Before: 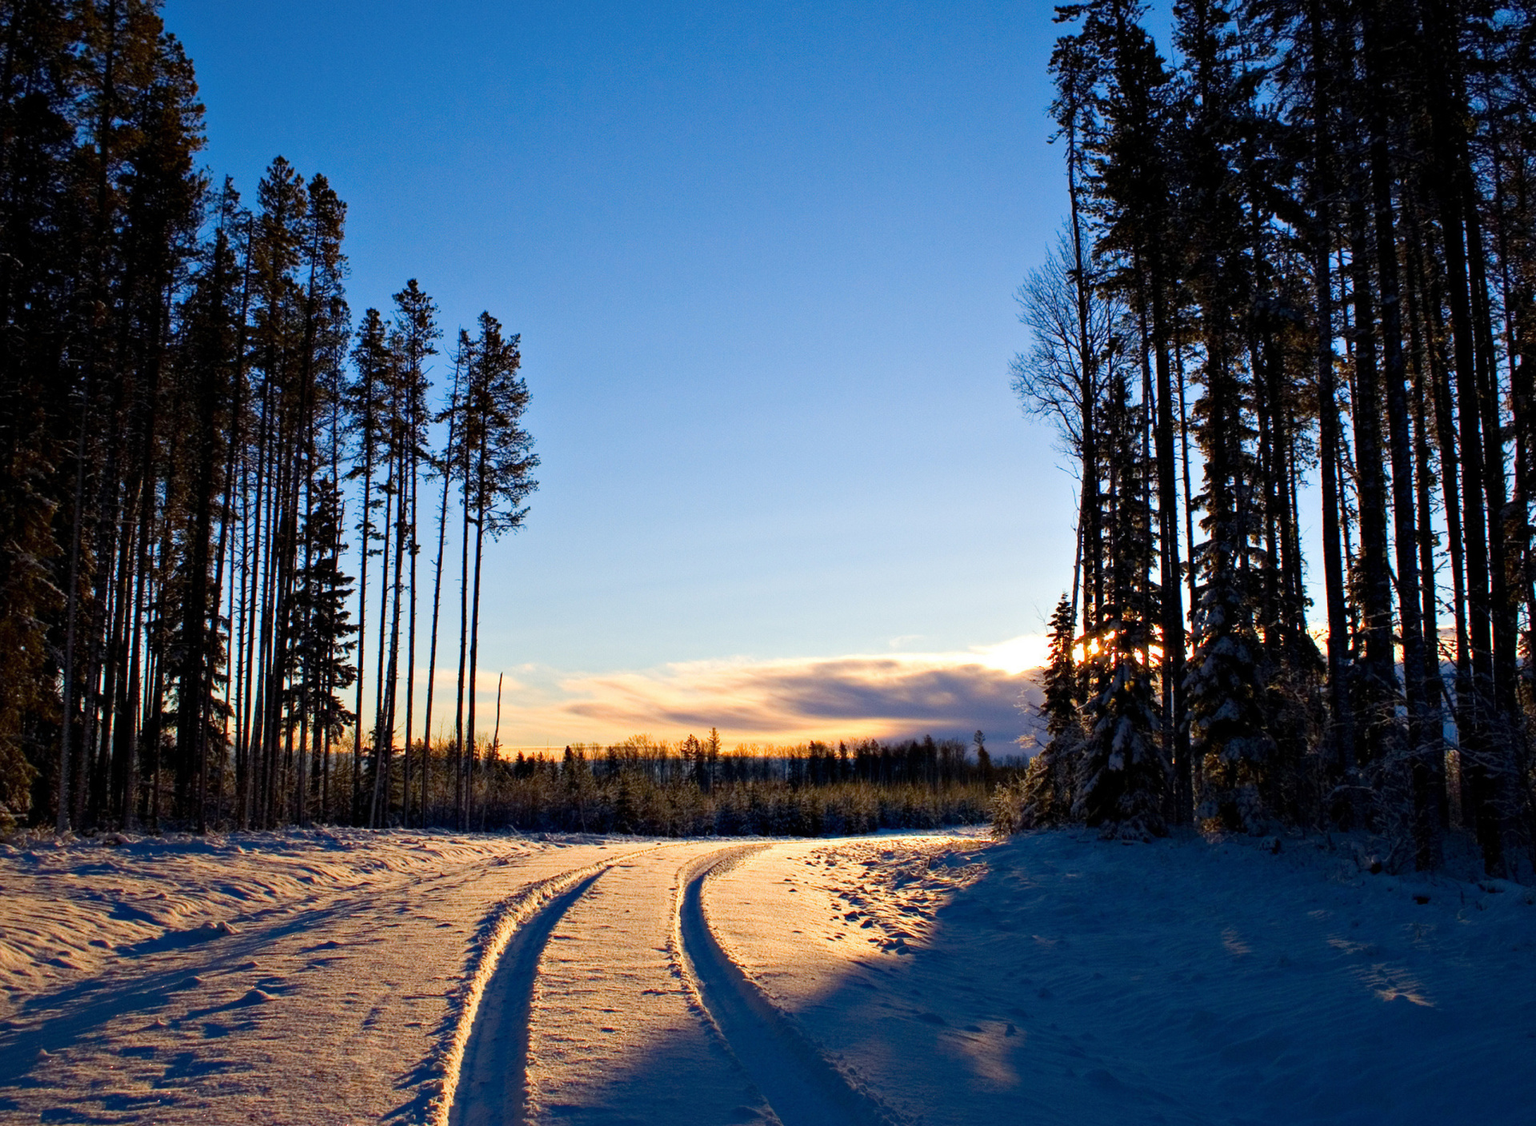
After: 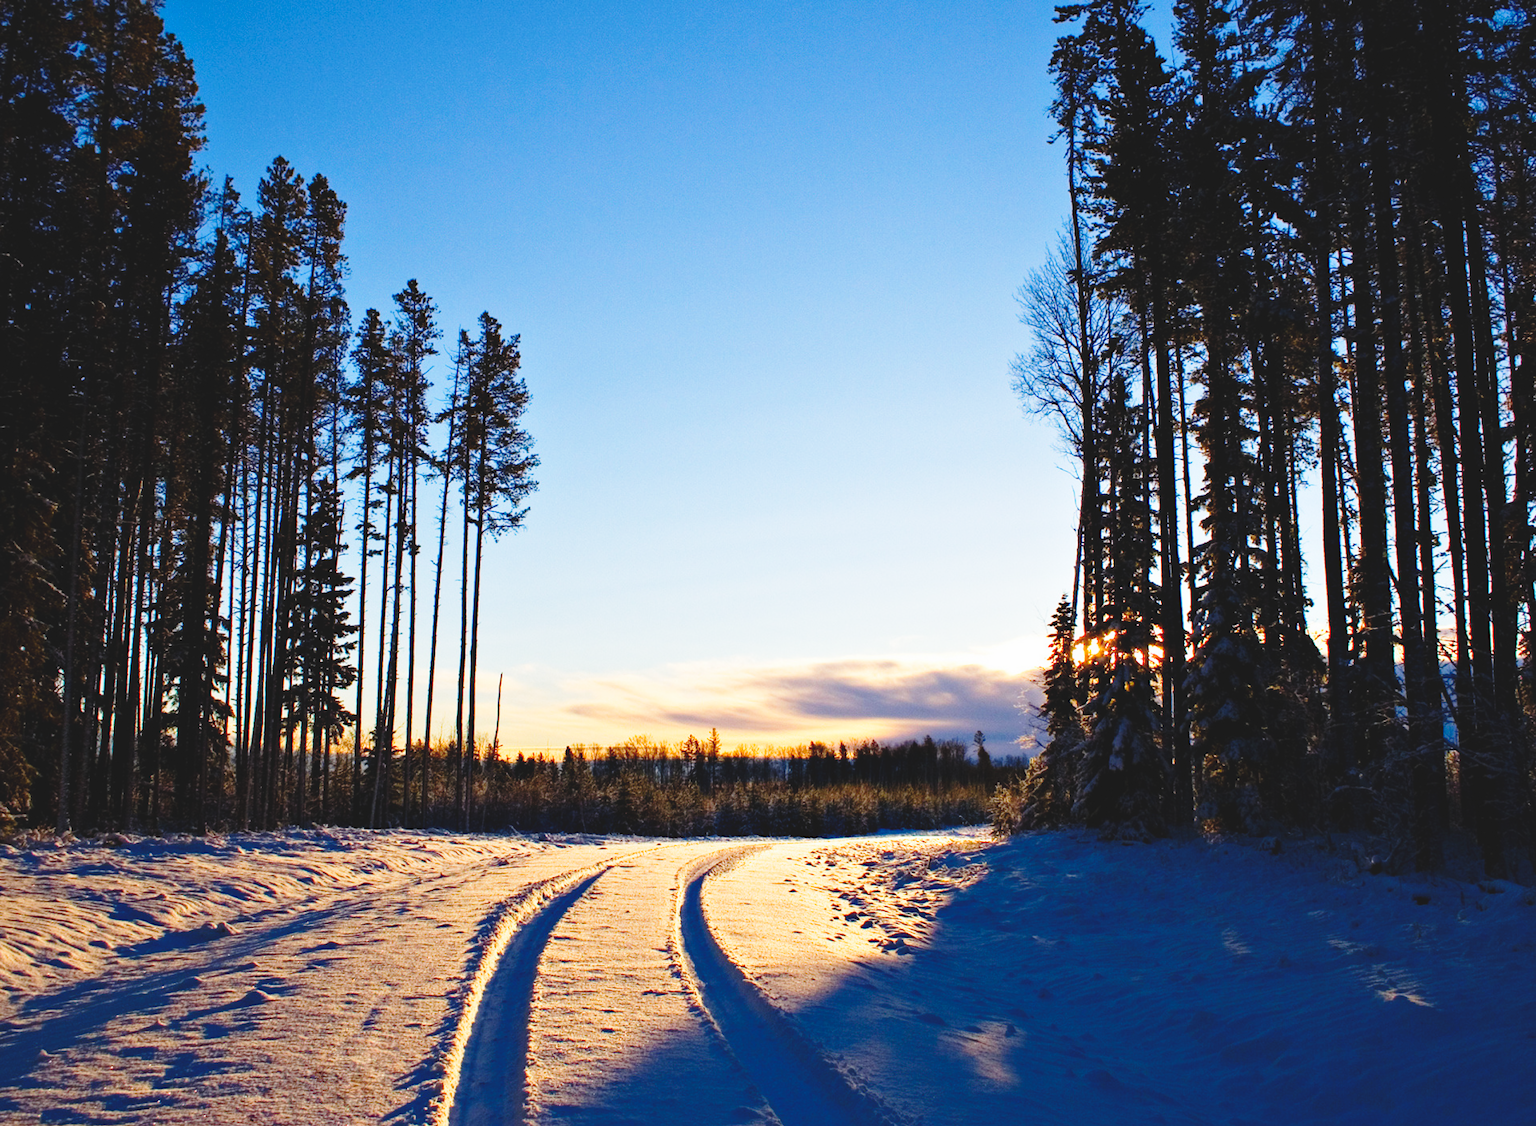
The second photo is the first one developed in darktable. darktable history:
exposure: black level correction -0.014, exposure -0.193 EV, compensate highlight preservation false
base curve: curves: ch0 [(0, 0) (0.036, 0.037) (0.121, 0.228) (0.46, 0.76) (0.859, 0.983) (1, 1)], preserve colors none
